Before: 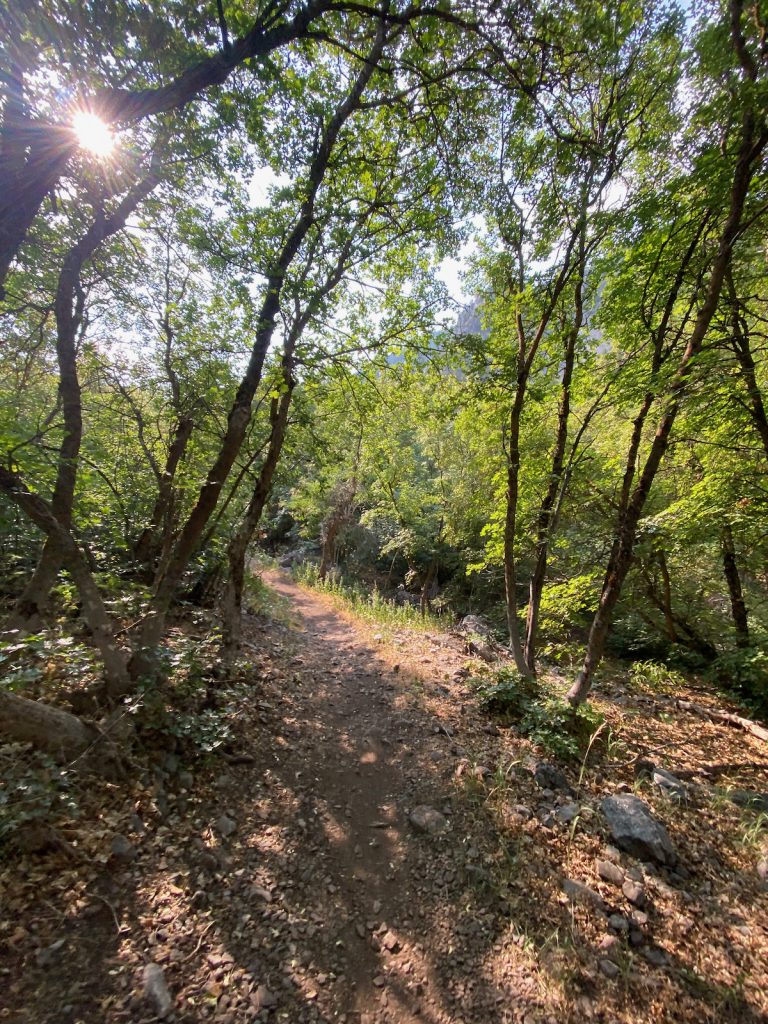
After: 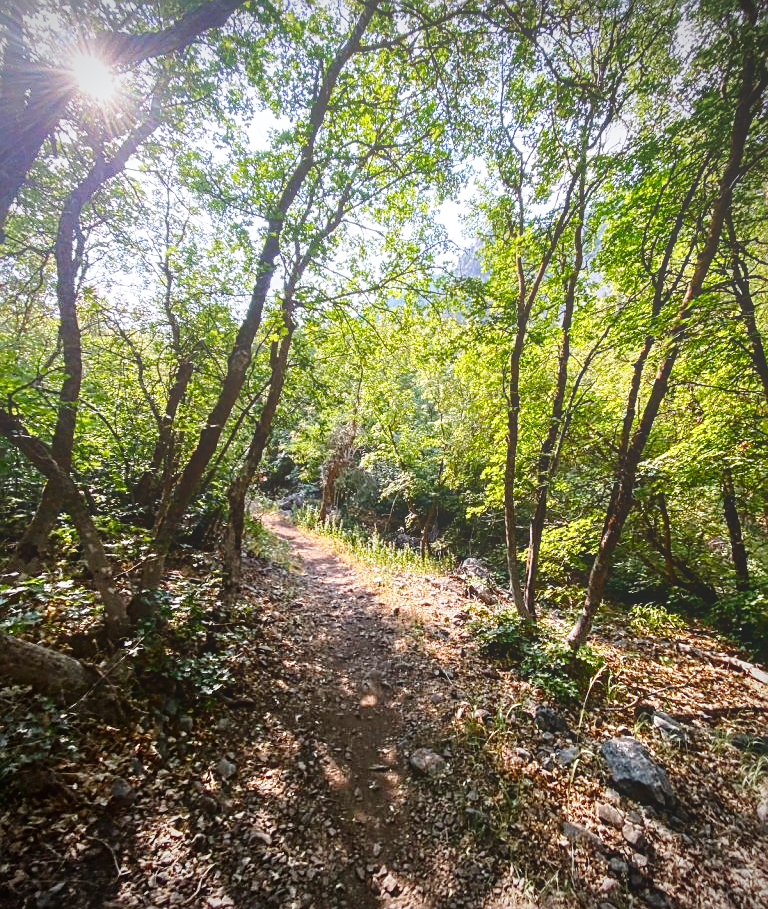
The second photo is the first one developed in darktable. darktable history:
sharpen: on, module defaults
local contrast: detail 130%
vignetting: on, module defaults
contrast brightness saturation: brightness -0.2, saturation 0.08
bloom: size 38%, threshold 95%, strength 30%
base curve: curves: ch0 [(0, 0) (0.028, 0.03) (0.121, 0.232) (0.46, 0.748) (0.859, 0.968) (1, 1)], preserve colors none
crop and rotate: top 5.609%, bottom 5.609%
white balance: red 0.983, blue 1.036
